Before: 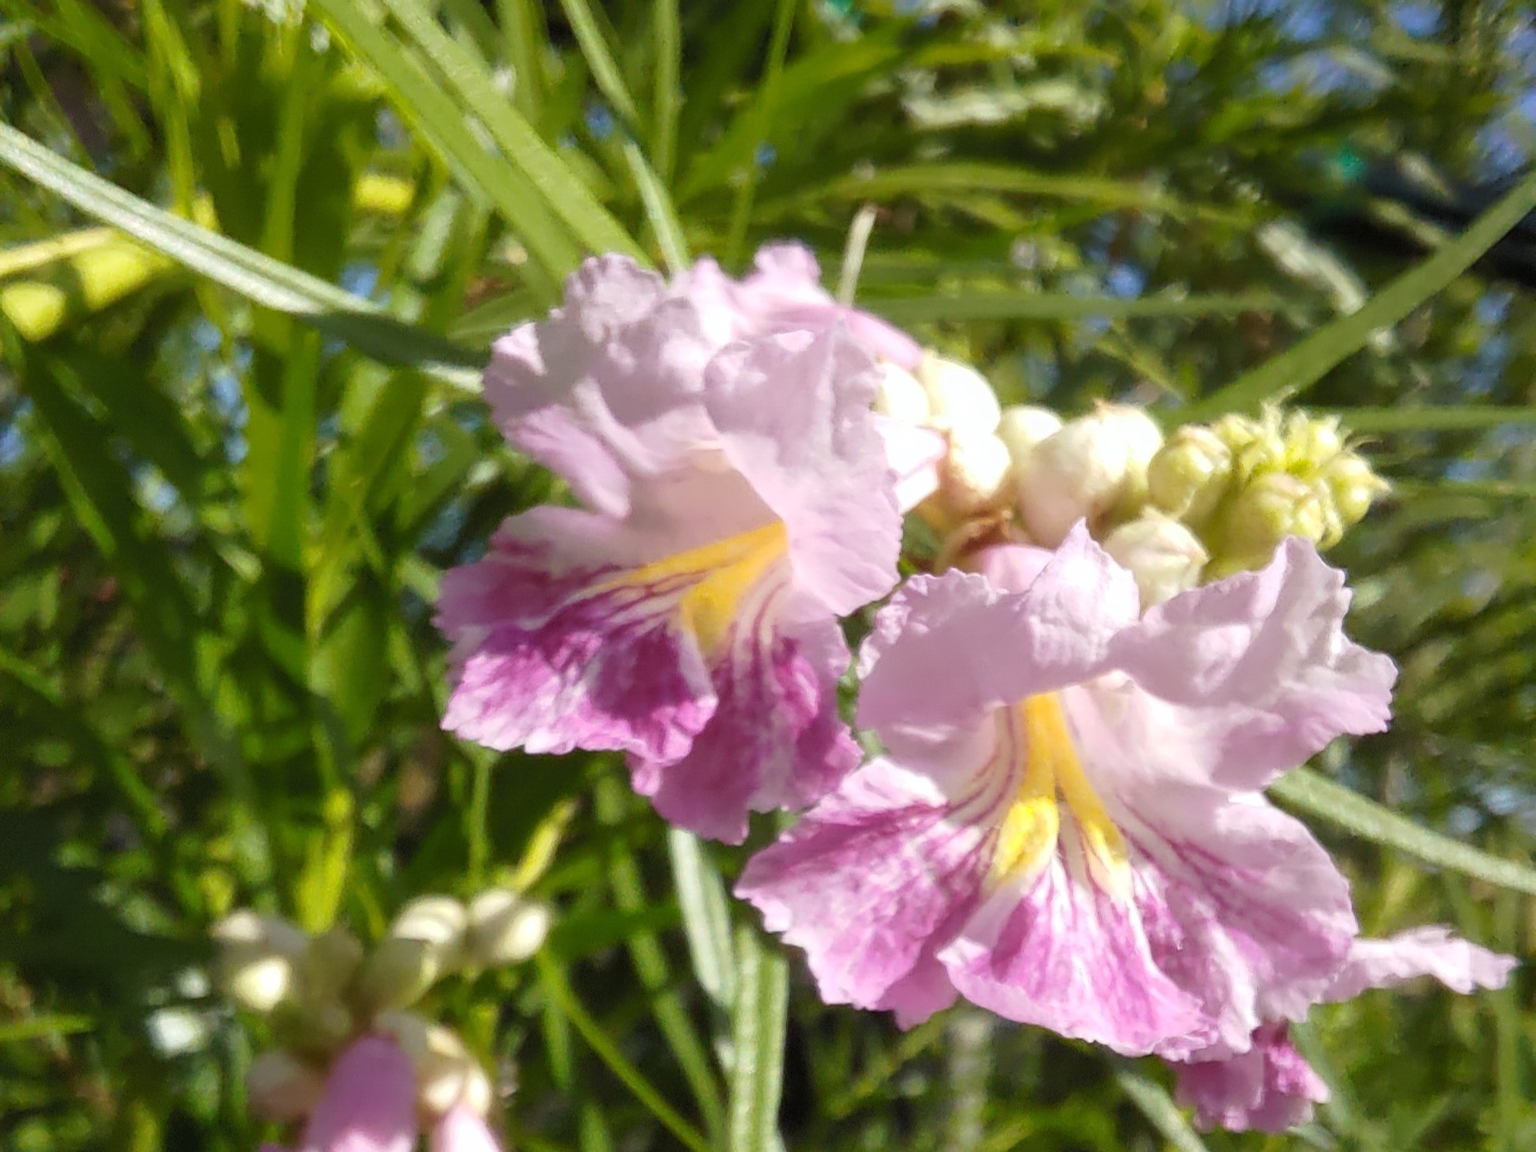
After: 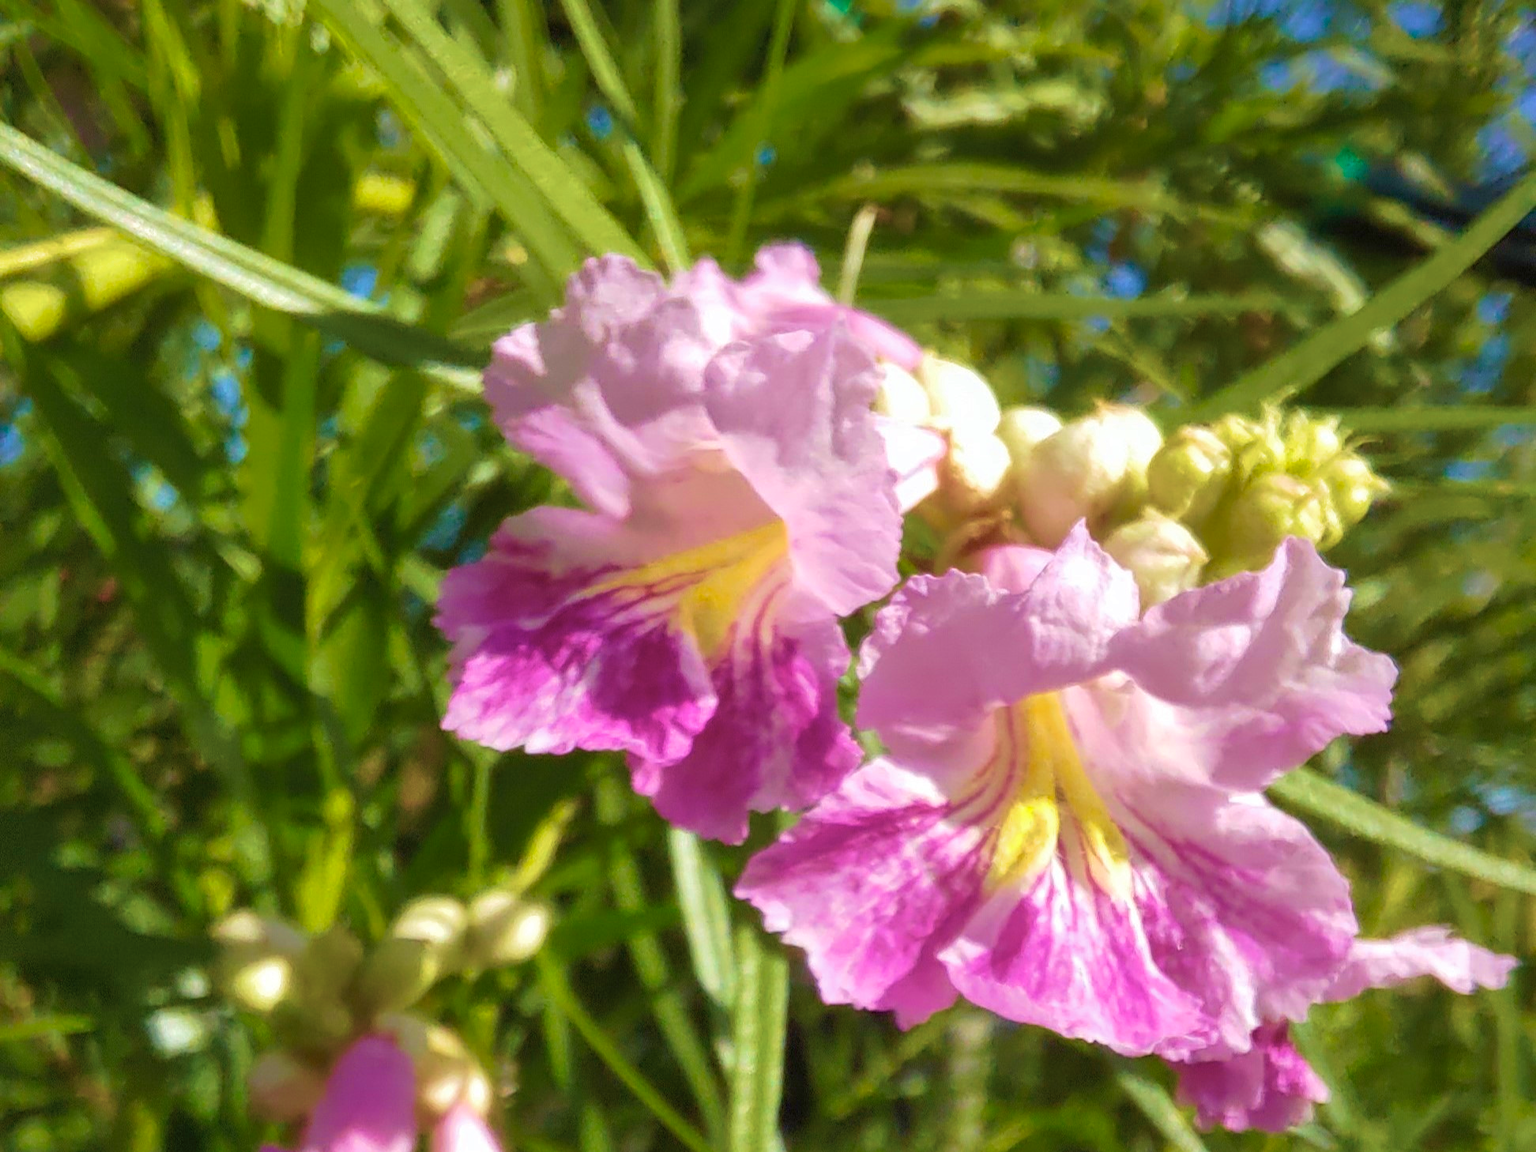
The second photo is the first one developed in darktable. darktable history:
contrast brightness saturation: saturation 0.099
velvia: strength 67.11%, mid-tones bias 0.974
shadows and highlights: highlights color adjustment 0.329%
